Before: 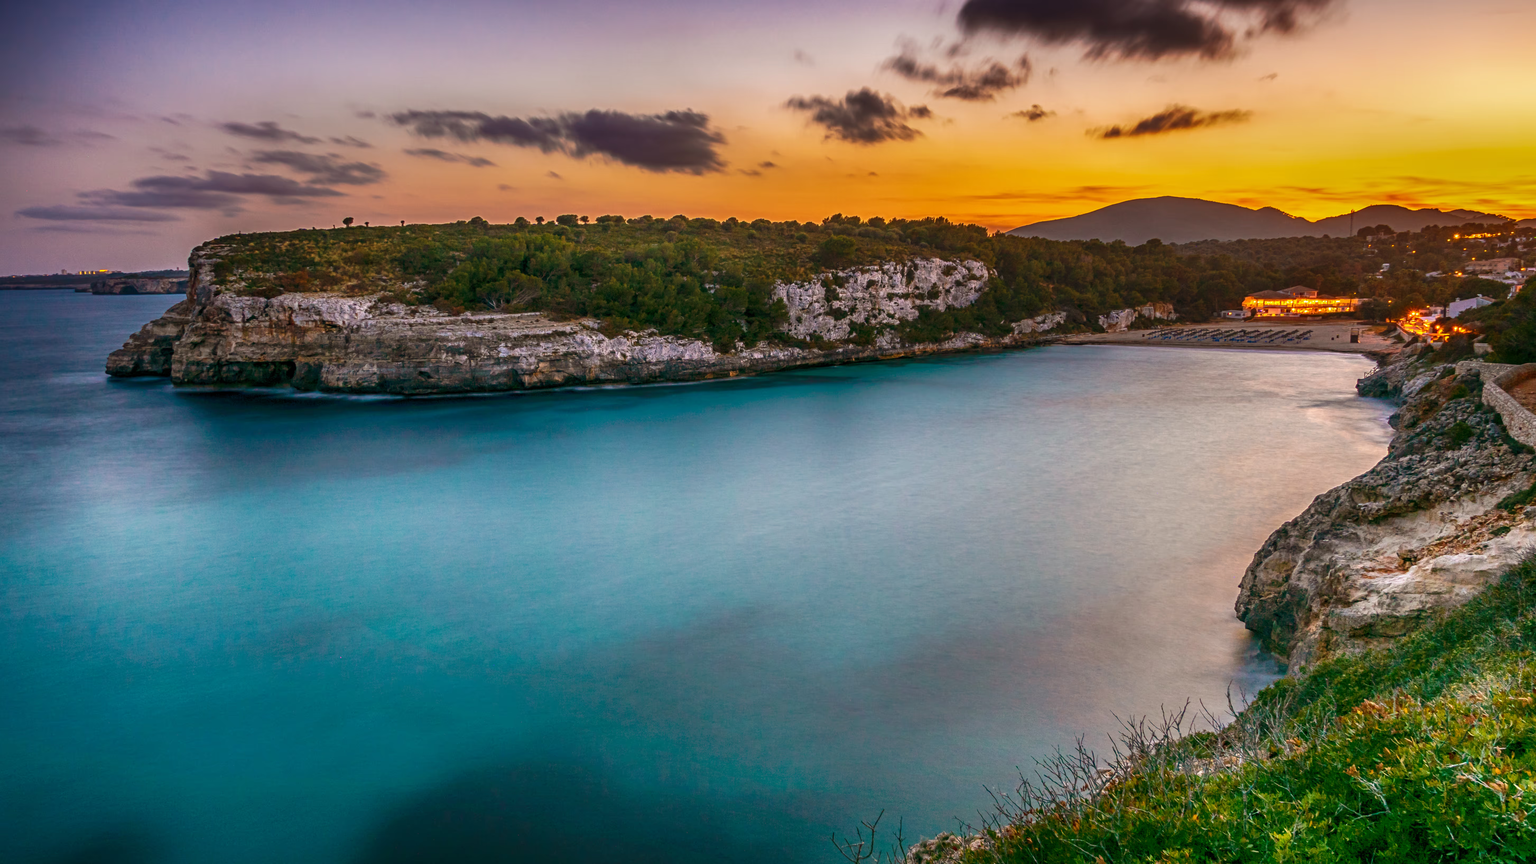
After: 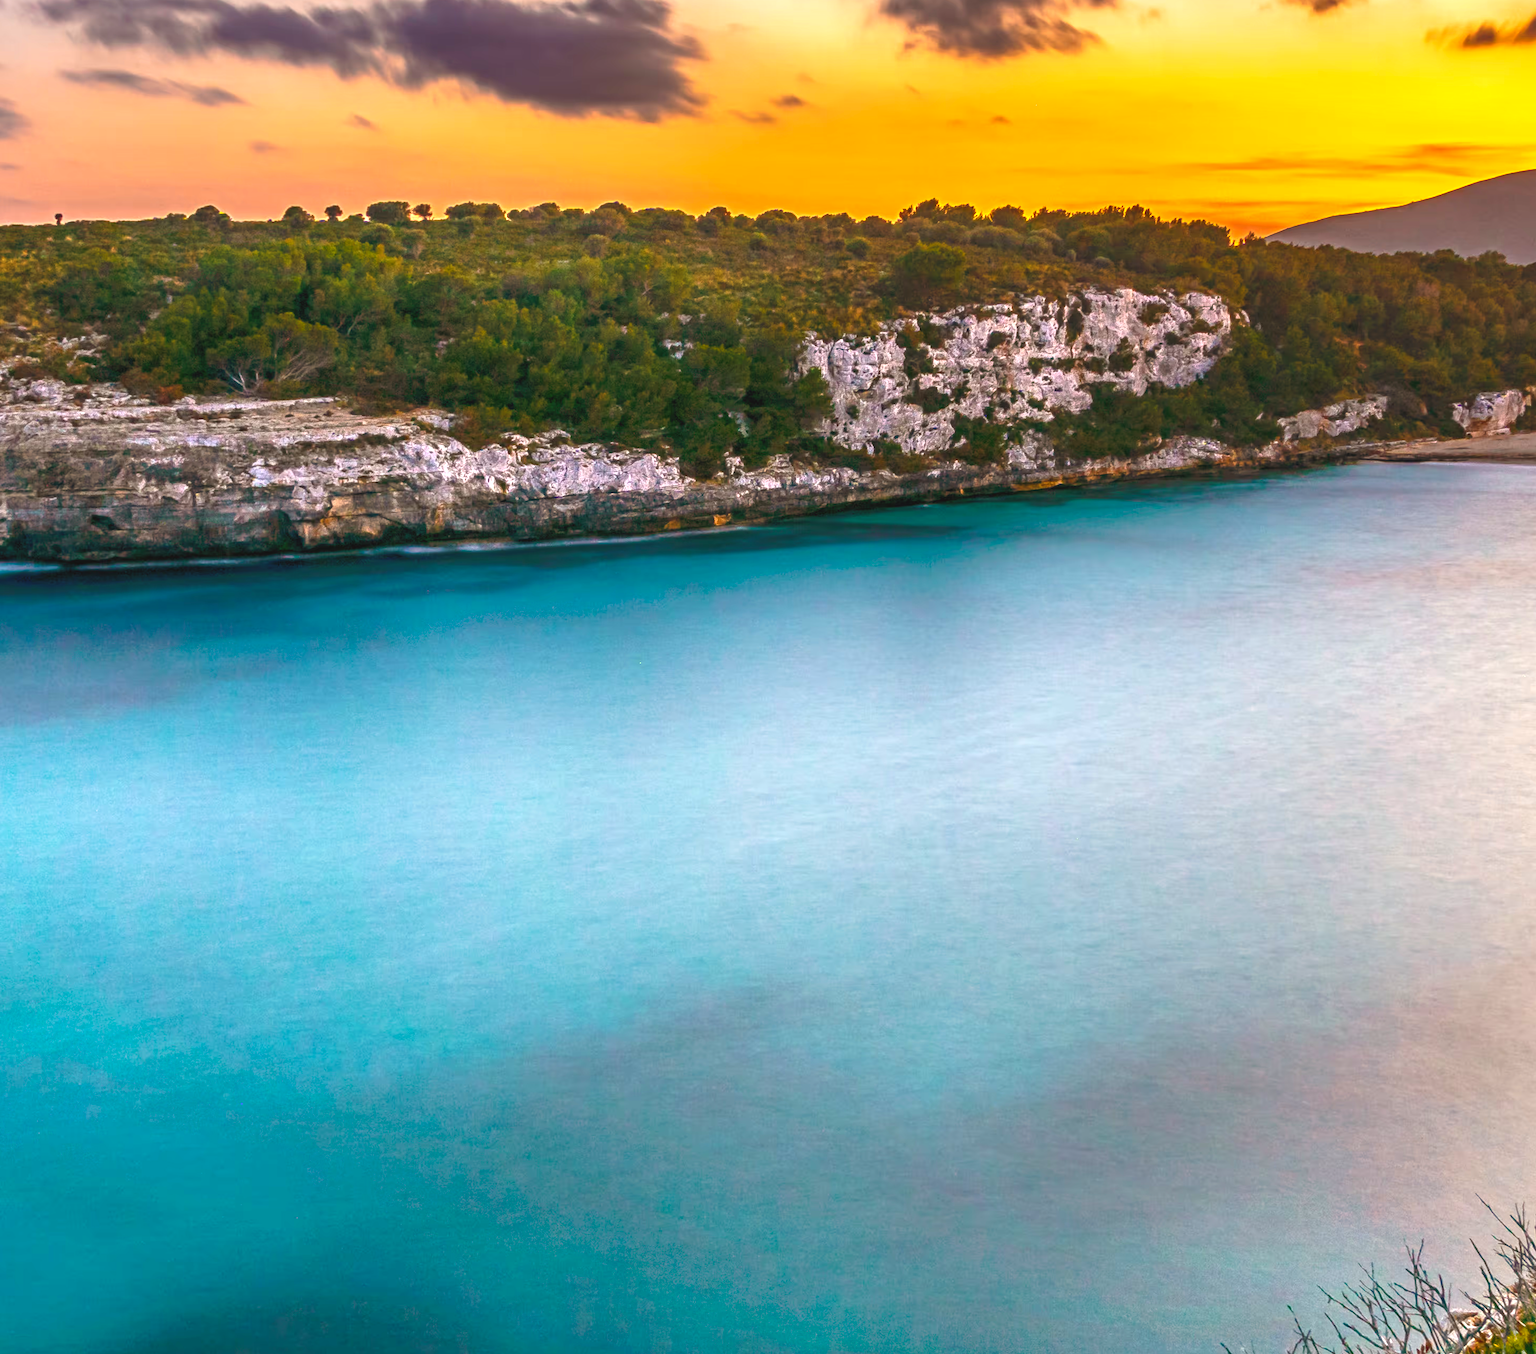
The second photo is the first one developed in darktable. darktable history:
exposure: black level correction 0, exposure 0.937 EV, compensate exposure bias true, compensate highlight preservation false
crop and rotate: angle 0.024°, left 24.296%, top 13.209%, right 25.72%, bottom 8.439%
contrast brightness saturation: saturation -0.054
color balance rgb: global offset › luminance 0.685%, perceptual saturation grading › global saturation 19.69%
